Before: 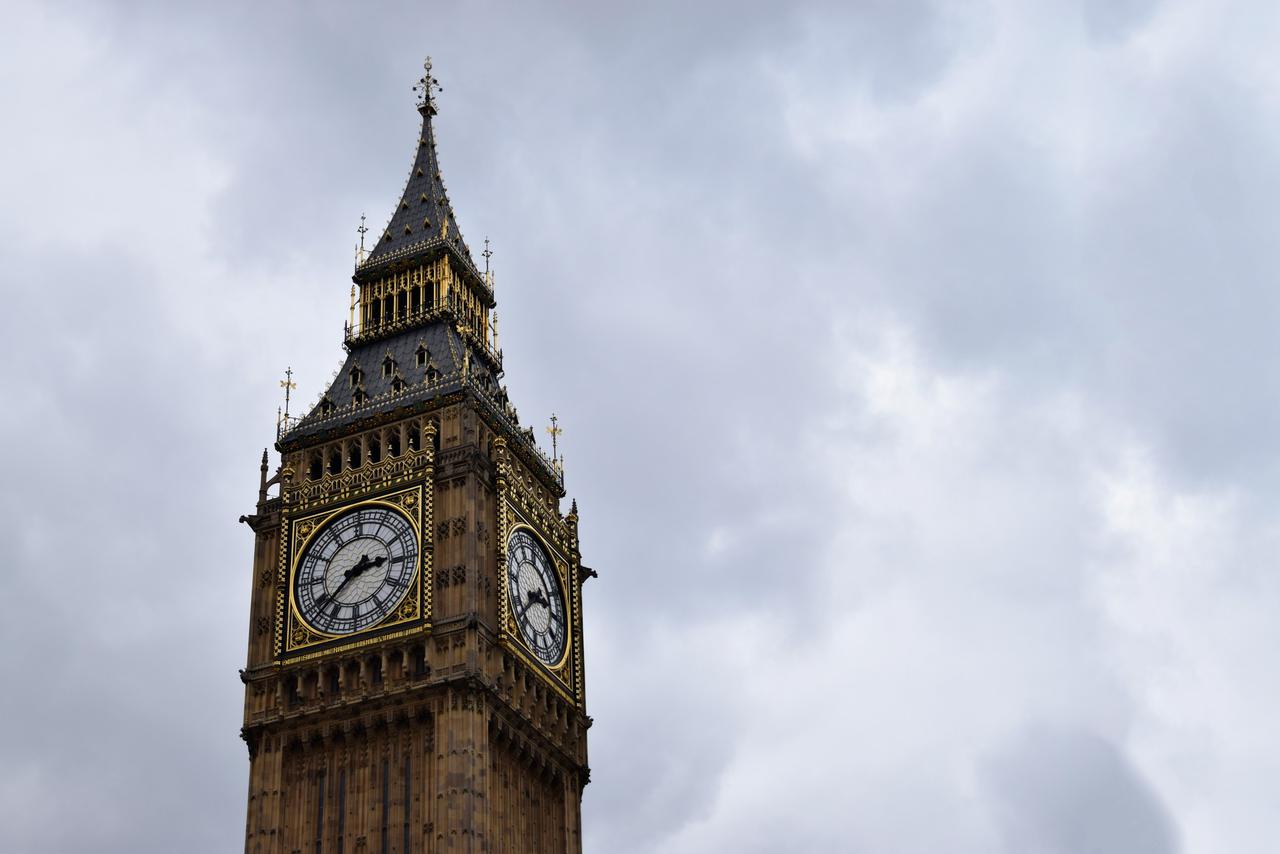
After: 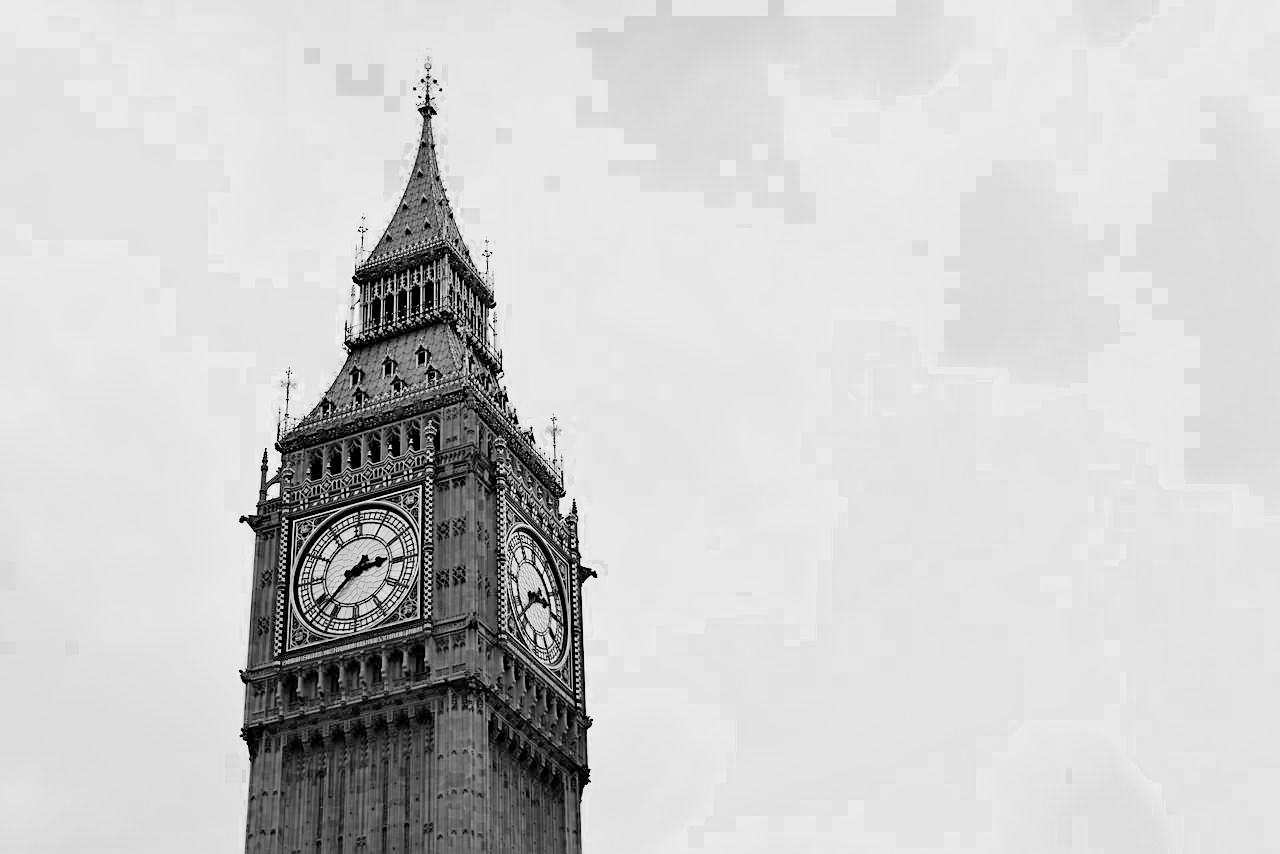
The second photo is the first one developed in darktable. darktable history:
color zones: curves: ch0 [(0.002, 0.589) (0.107, 0.484) (0.146, 0.249) (0.217, 0.352) (0.309, 0.525) (0.39, 0.404) (0.455, 0.169) (0.597, 0.055) (0.724, 0.212) (0.775, 0.691) (0.869, 0.571) (1, 0.587)]; ch1 [(0, 0) (0.143, 0) (0.286, 0) (0.429, 0) (0.571, 0) (0.714, 0) (0.857, 0)]
filmic rgb: black relative exposure -6.15 EV, white relative exposure 6.96 EV, hardness 2.23, color science v6 (2022)
white balance: red 1.045, blue 0.932
exposure: black level correction 0, exposure 1.975 EV, compensate exposure bias true, compensate highlight preservation false
sharpen: on, module defaults
